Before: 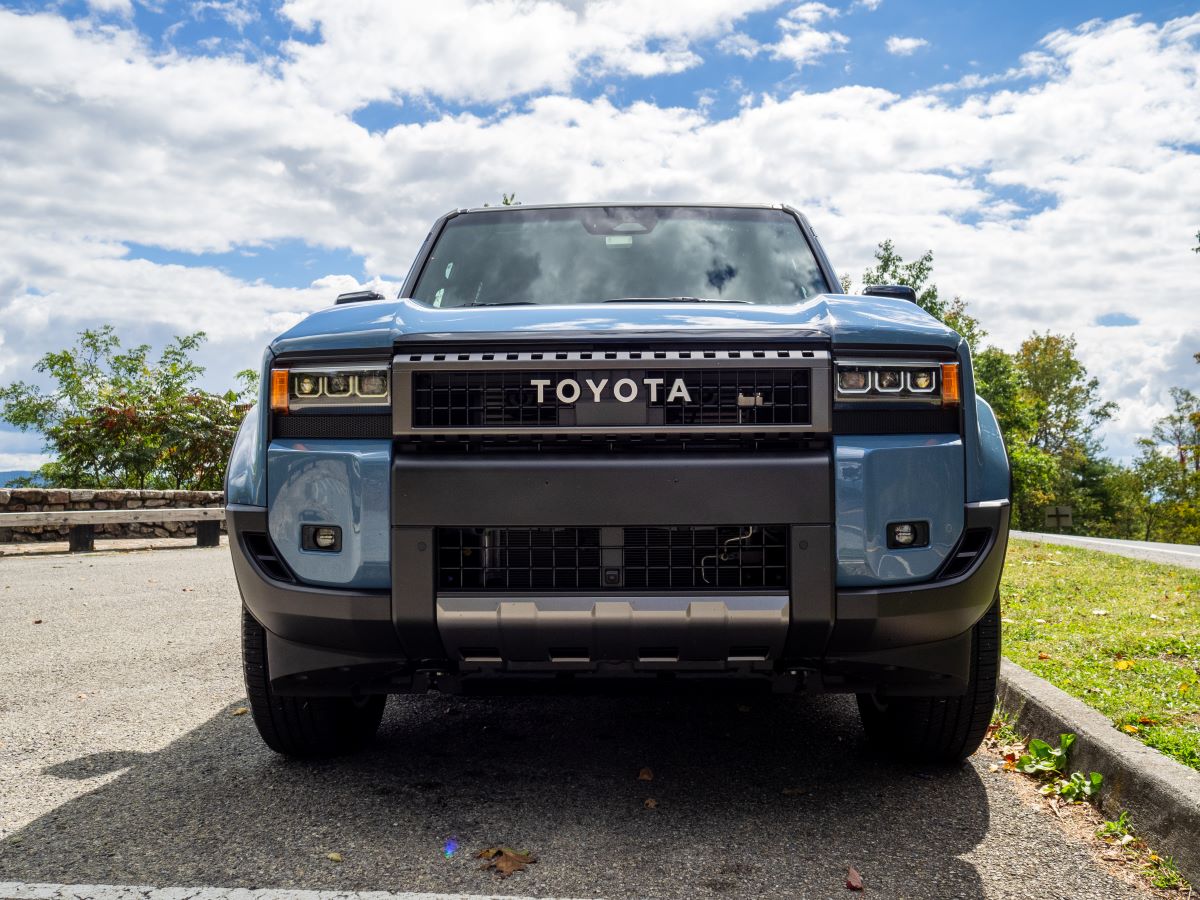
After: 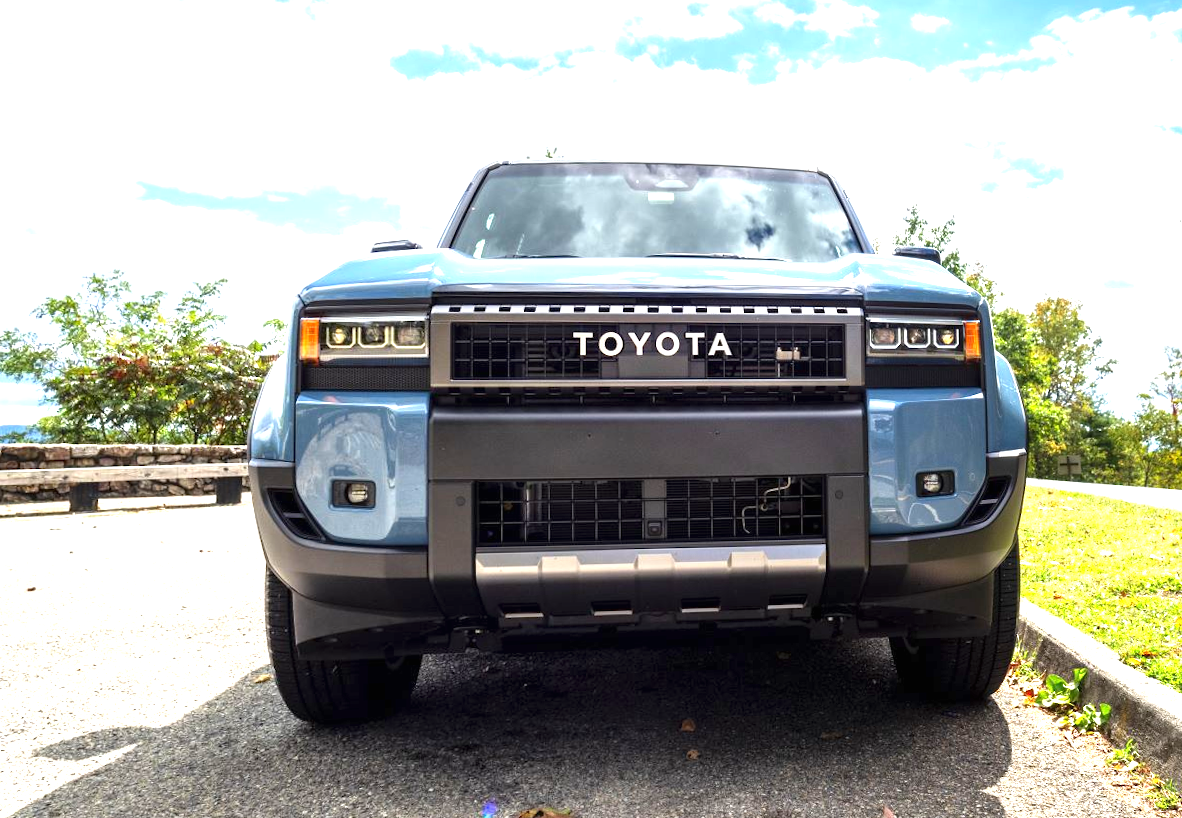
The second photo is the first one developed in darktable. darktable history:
rotate and perspective: rotation -0.013°, lens shift (vertical) -0.027, lens shift (horizontal) 0.178, crop left 0.016, crop right 0.989, crop top 0.082, crop bottom 0.918
exposure: black level correction 0, exposure 1.379 EV, compensate exposure bias true, compensate highlight preservation false
